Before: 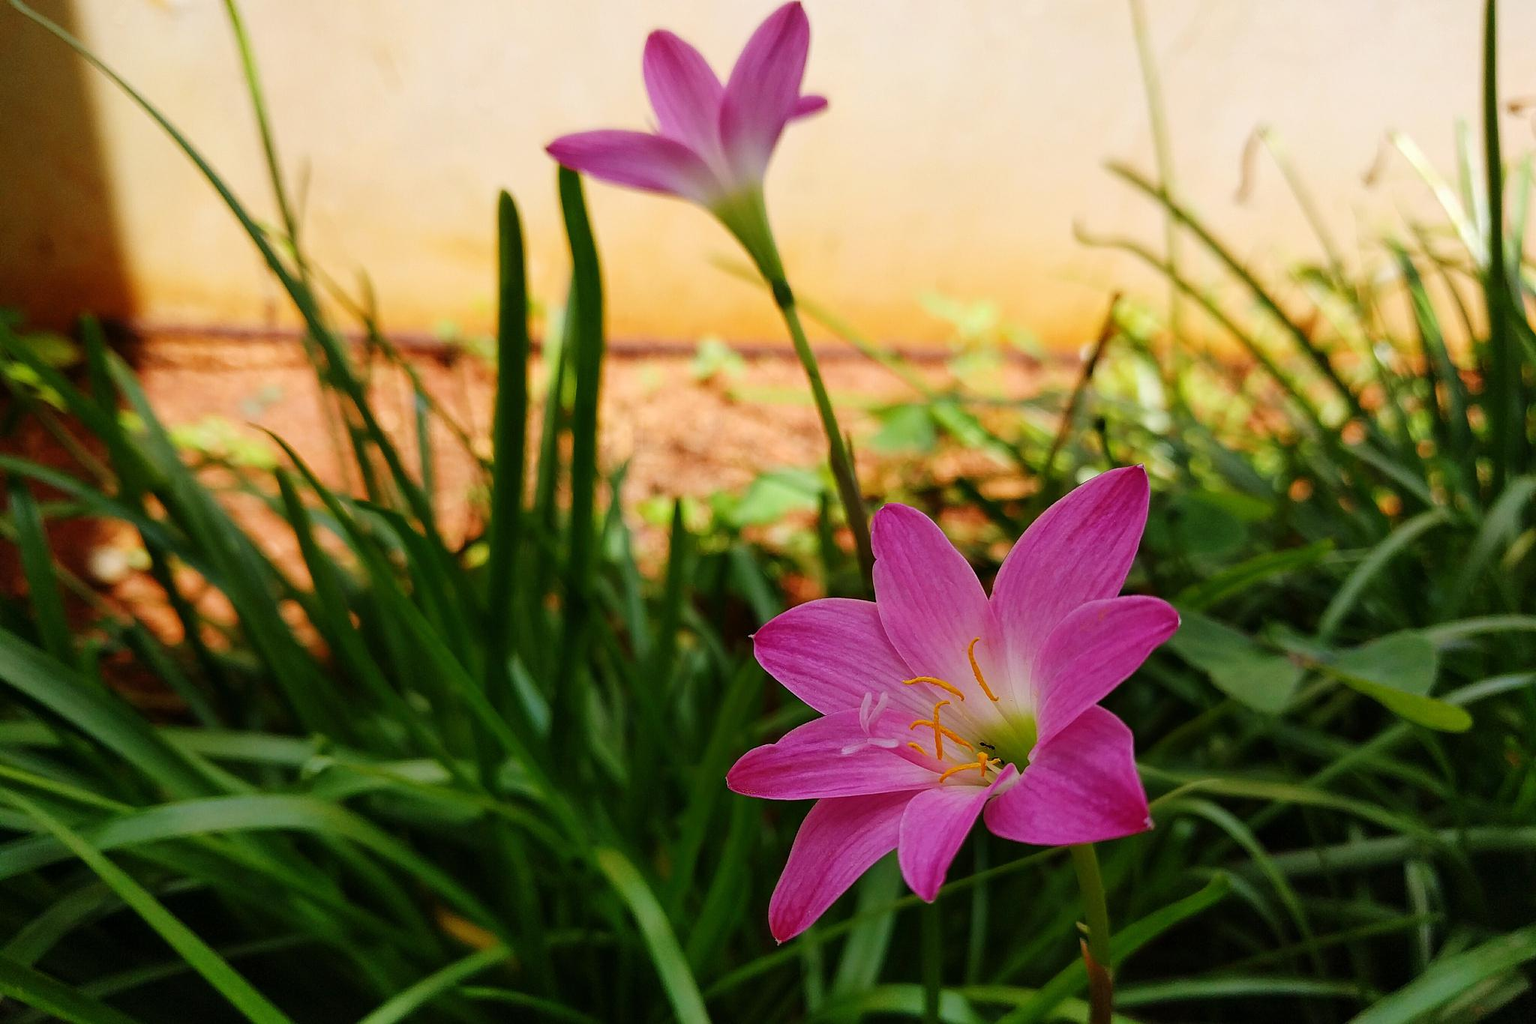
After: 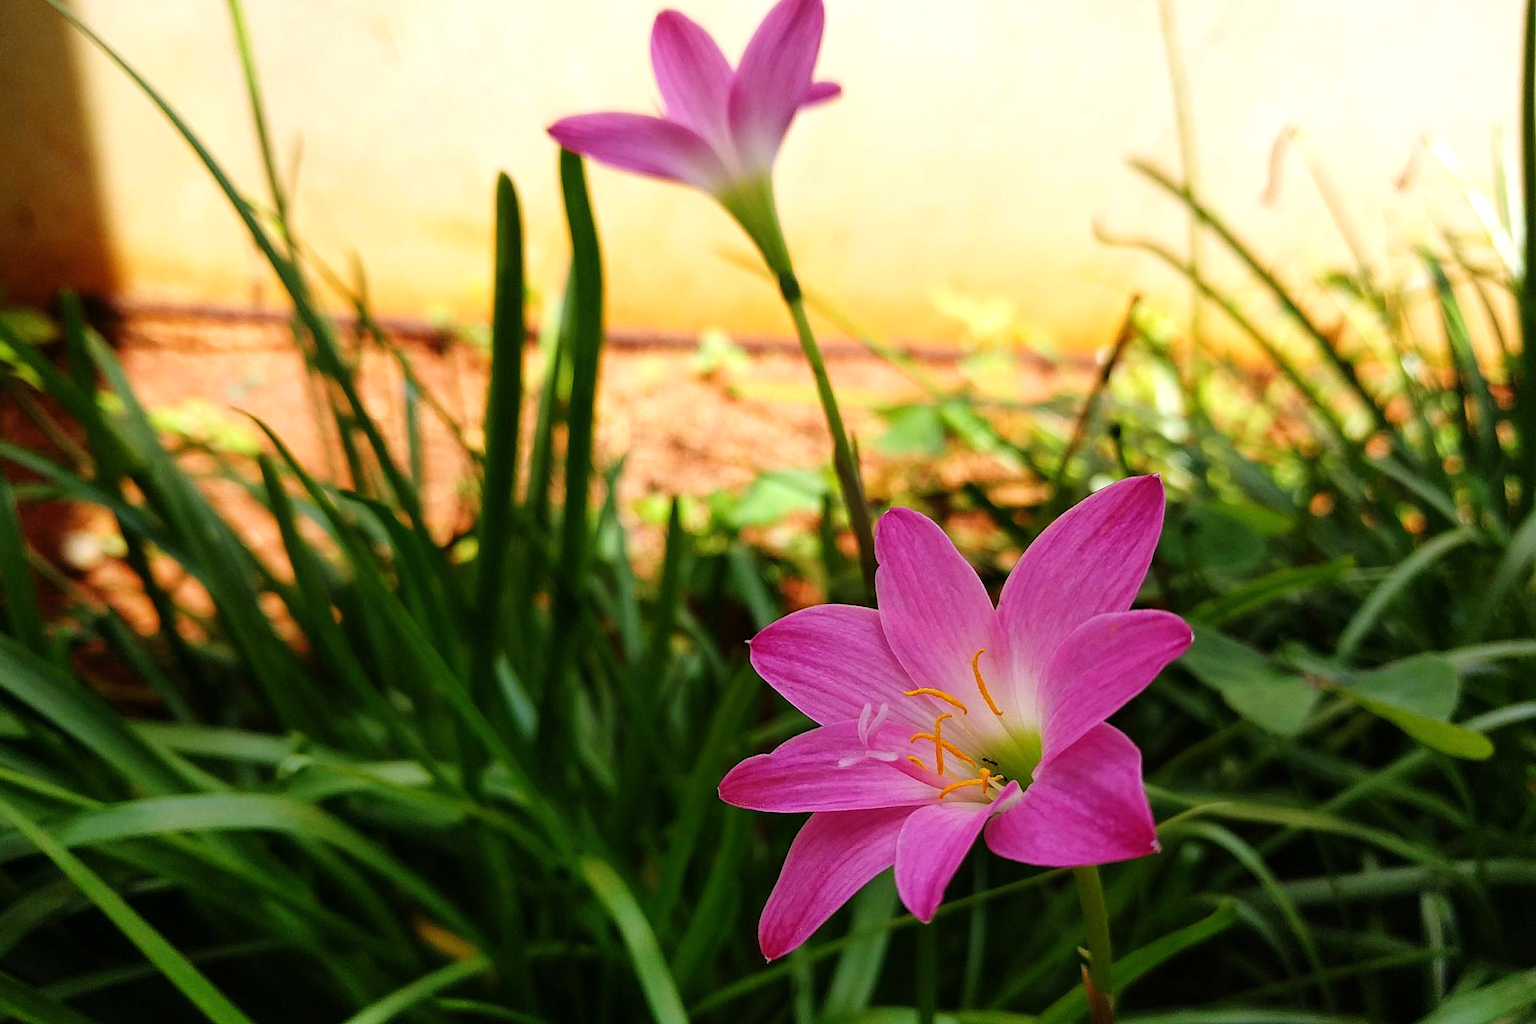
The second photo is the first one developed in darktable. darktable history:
crop and rotate: angle -1.45°
tone equalizer: -8 EV -0.449 EV, -7 EV -0.392 EV, -6 EV -0.34 EV, -5 EV -0.234 EV, -3 EV 0.226 EV, -2 EV 0.31 EV, -1 EV 0.377 EV, +0 EV 0.416 EV
